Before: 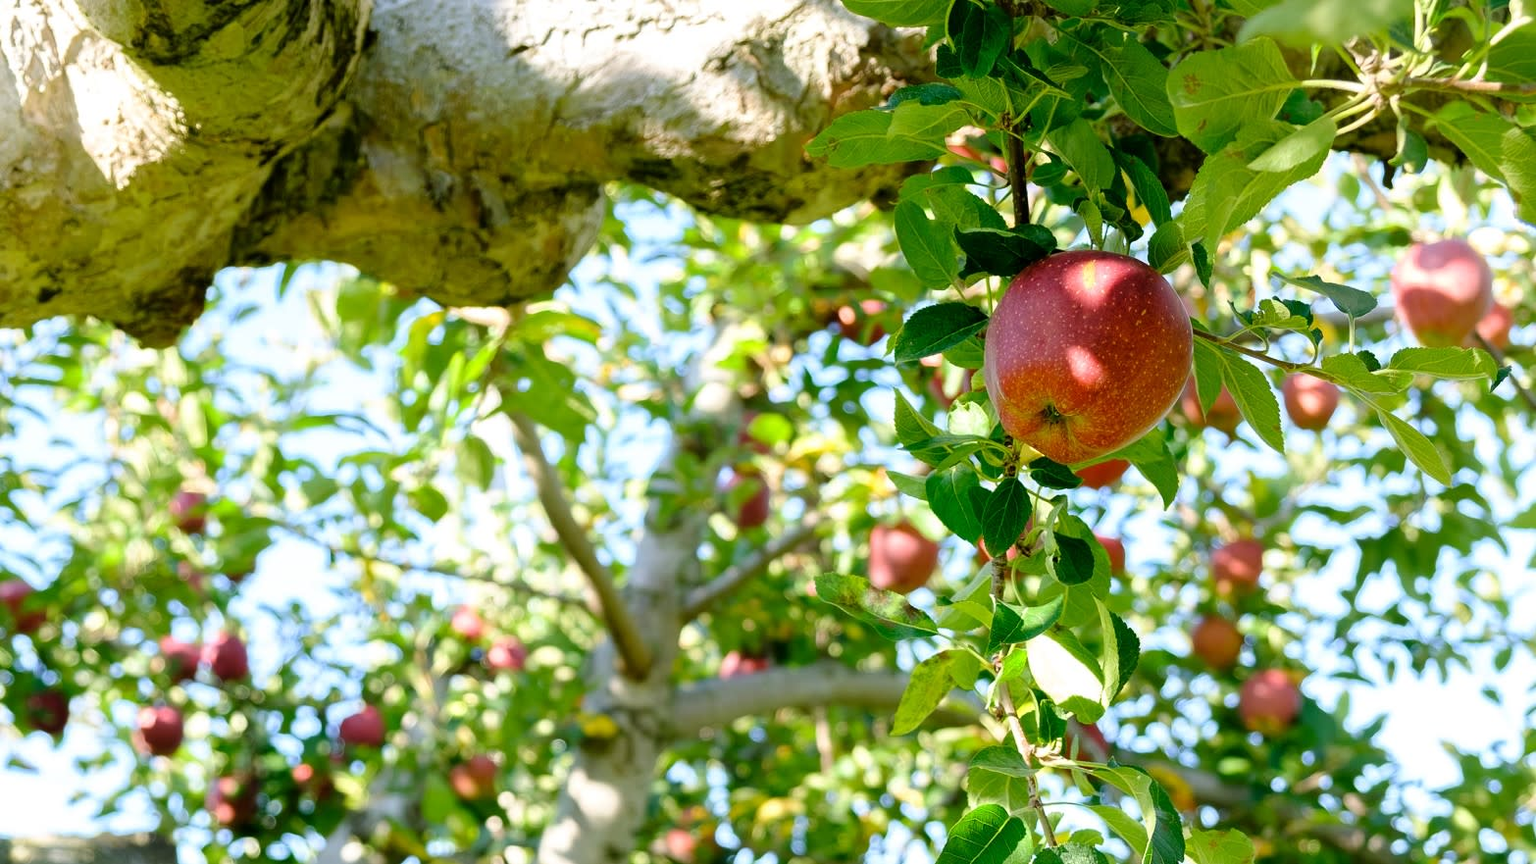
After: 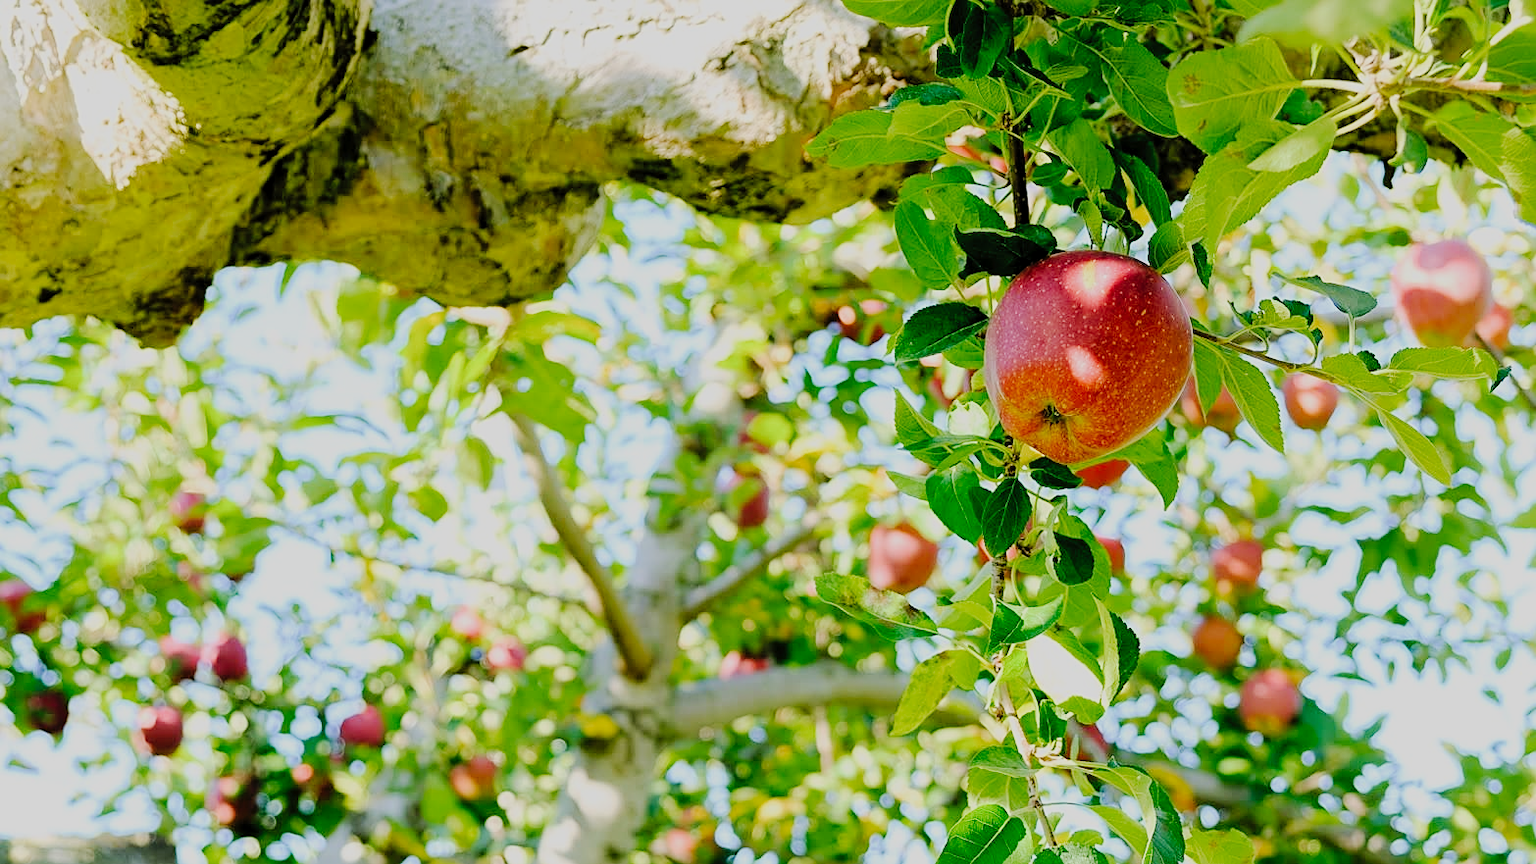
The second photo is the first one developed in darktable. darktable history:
filmic rgb: black relative exposure -8.76 EV, white relative exposure 4.97 EV, threshold 3 EV, target black luminance 0%, hardness 3.78, latitude 65.45%, contrast 0.825, shadows ↔ highlights balance 19.56%, color science v4 (2020), enable highlight reconstruction true
tone curve: curves: ch0 [(0, 0) (0.003, 0.012) (0.011, 0.02) (0.025, 0.032) (0.044, 0.046) (0.069, 0.06) (0.1, 0.09) (0.136, 0.133) (0.177, 0.182) (0.224, 0.247) (0.277, 0.316) (0.335, 0.396) (0.399, 0.48) (0.468, 0.568) (0.543, 0.646) (0.623, 0.717) (0.709, 0.777) (0.801, 0.846) (0.898, 0.912) (1, 1)], preserve colors none
sharpen: on, module defaults
